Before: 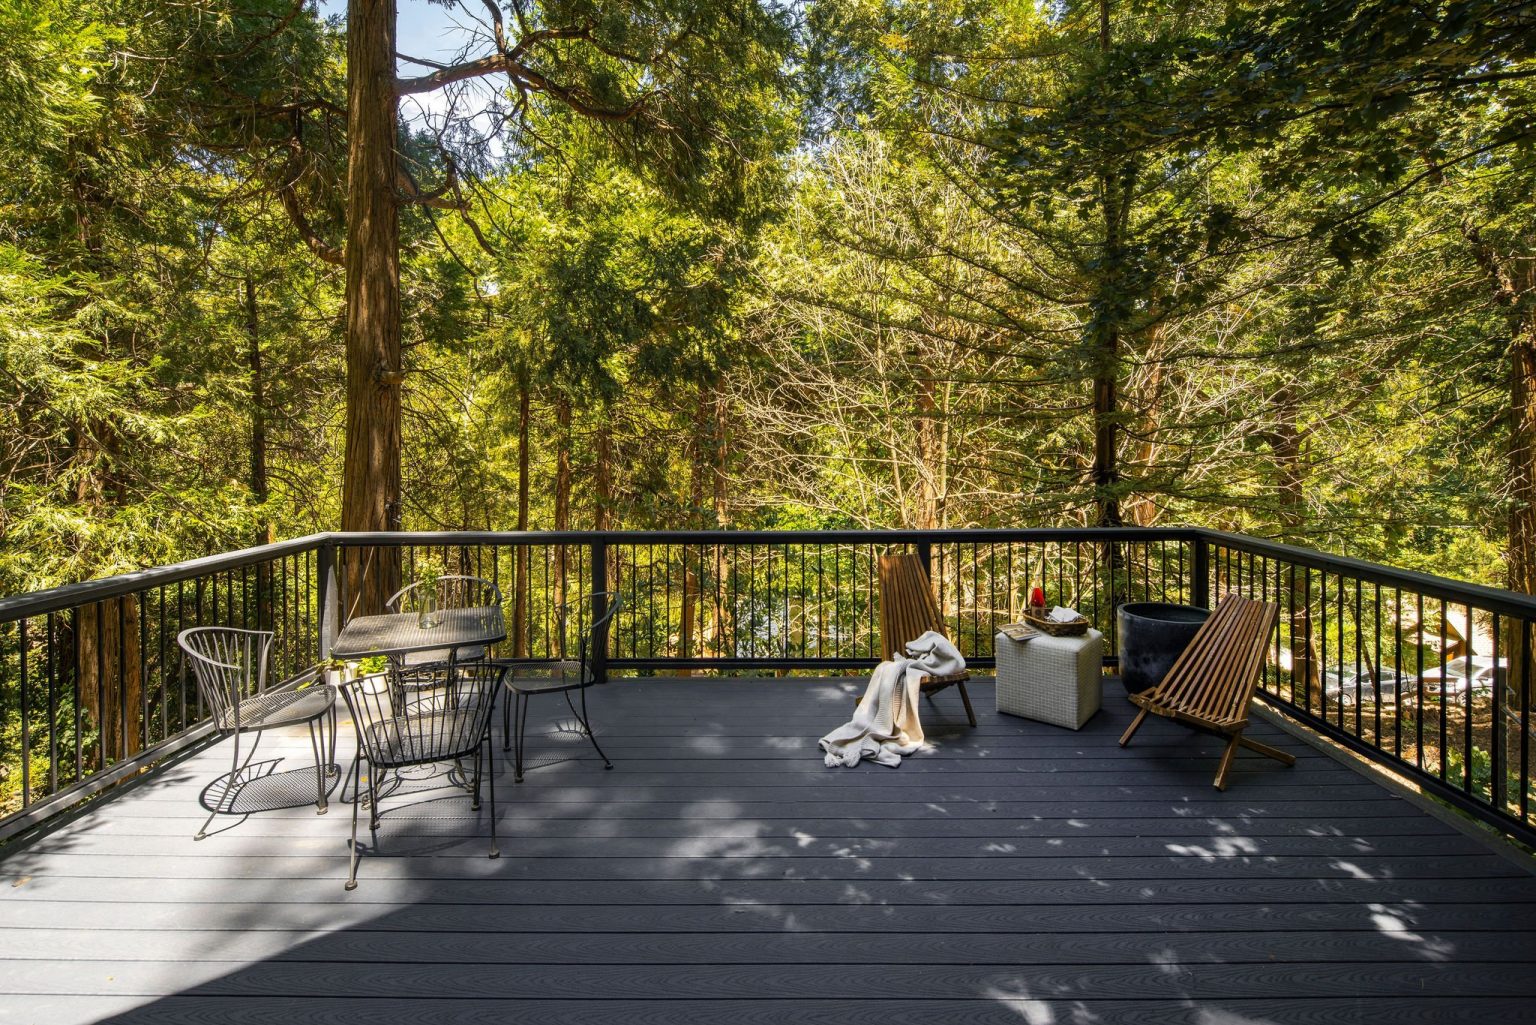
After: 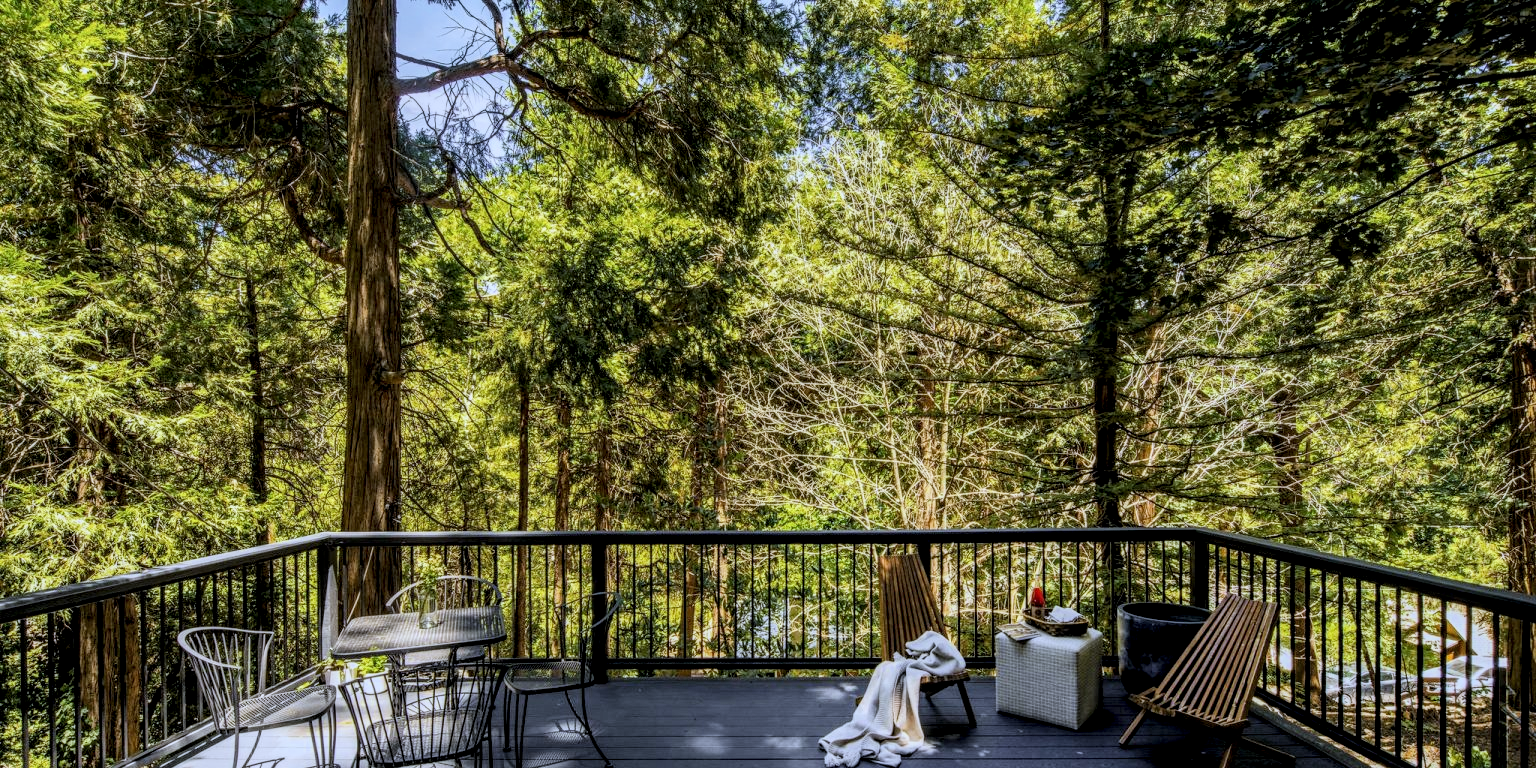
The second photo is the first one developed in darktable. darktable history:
local contrast: detail 150%
crop: bottom 24.967%
white balance: red 0.948, green 1.02, blue 1.176
filmic rgb: black relative exposure -7.65 EV, white relative exposure 4.56 EV, hardness 3.61, color science v6 (2022)
